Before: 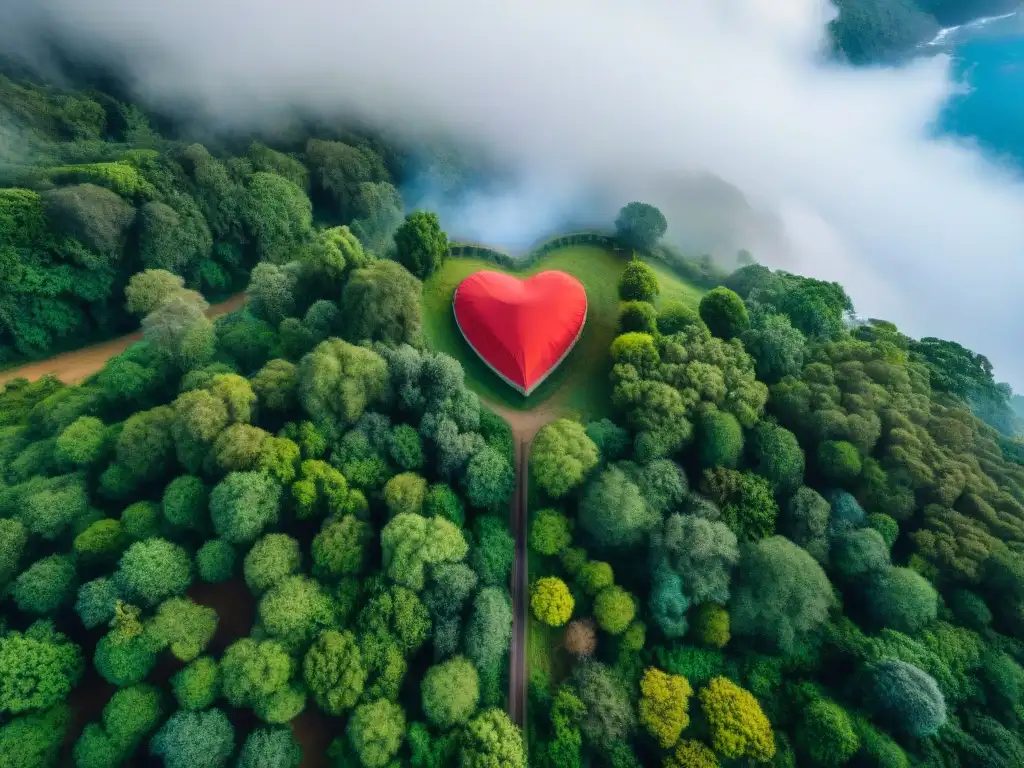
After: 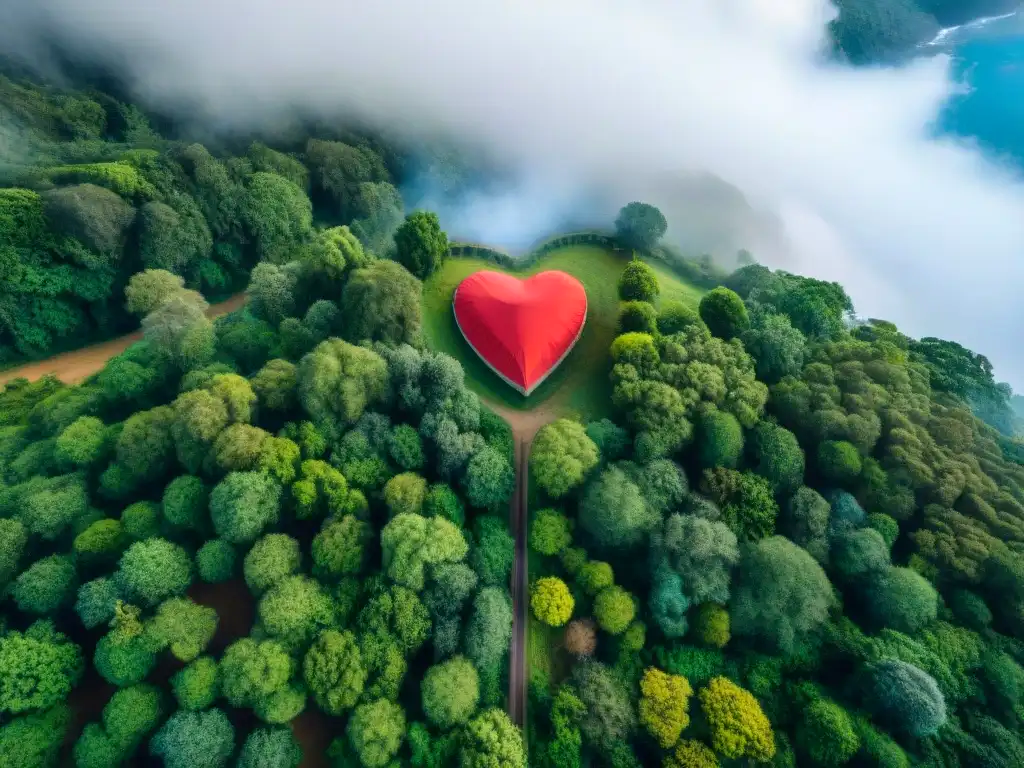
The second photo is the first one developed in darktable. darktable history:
exposure: black level correction 0.001, exposure 0.138 EV, compensate highlight preservation false
